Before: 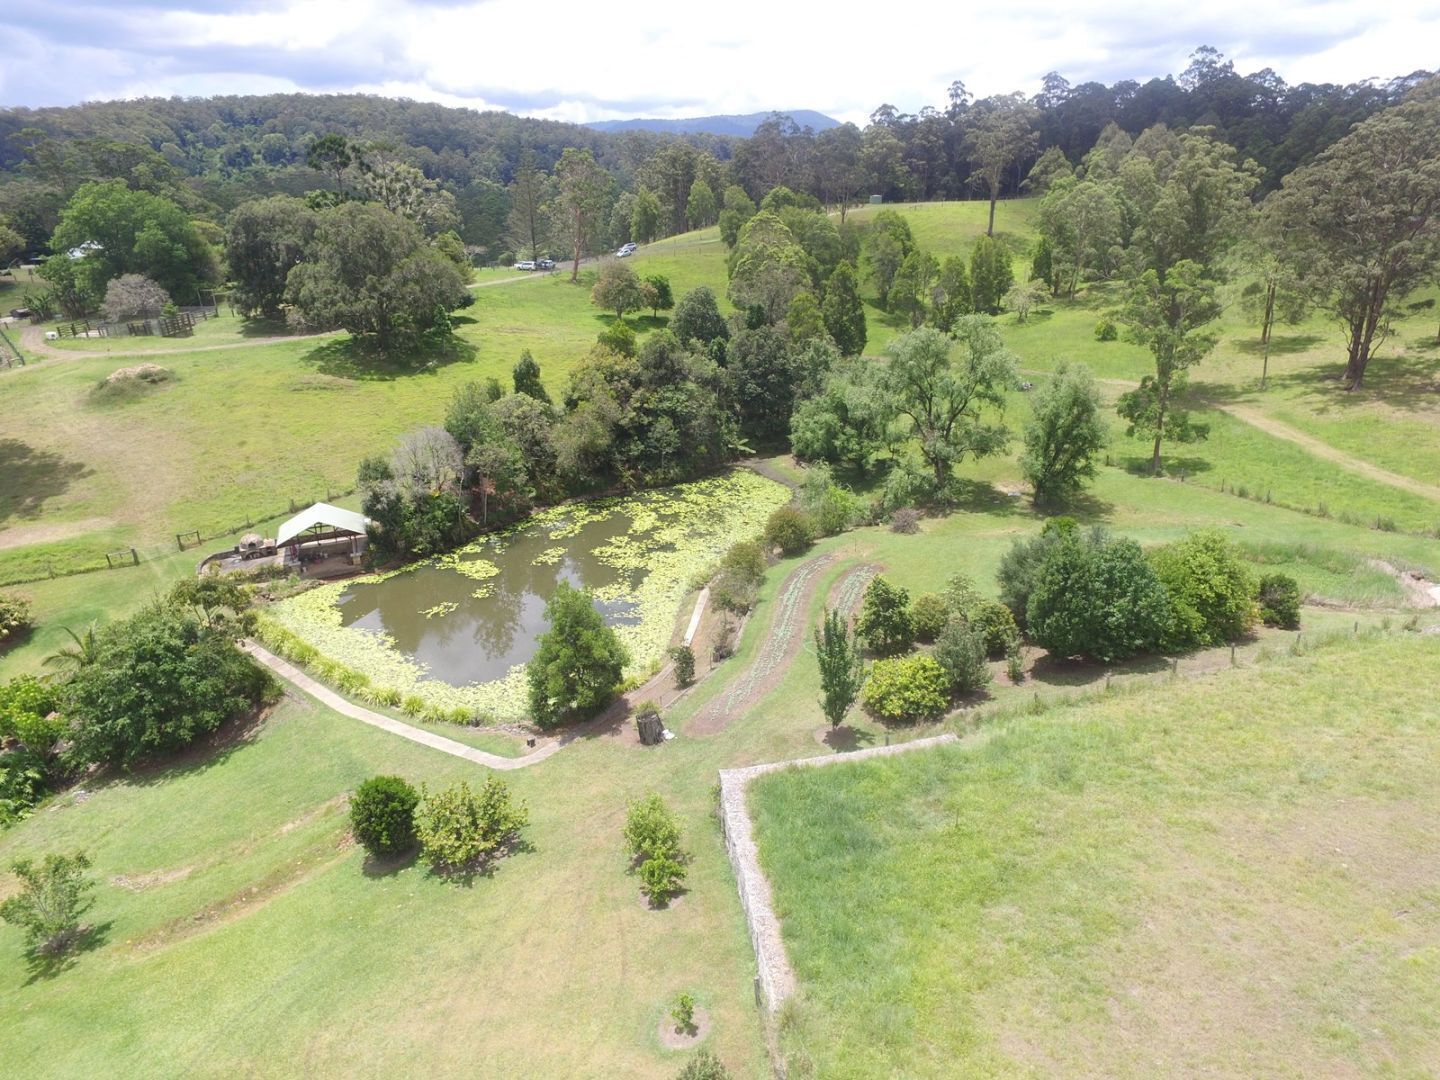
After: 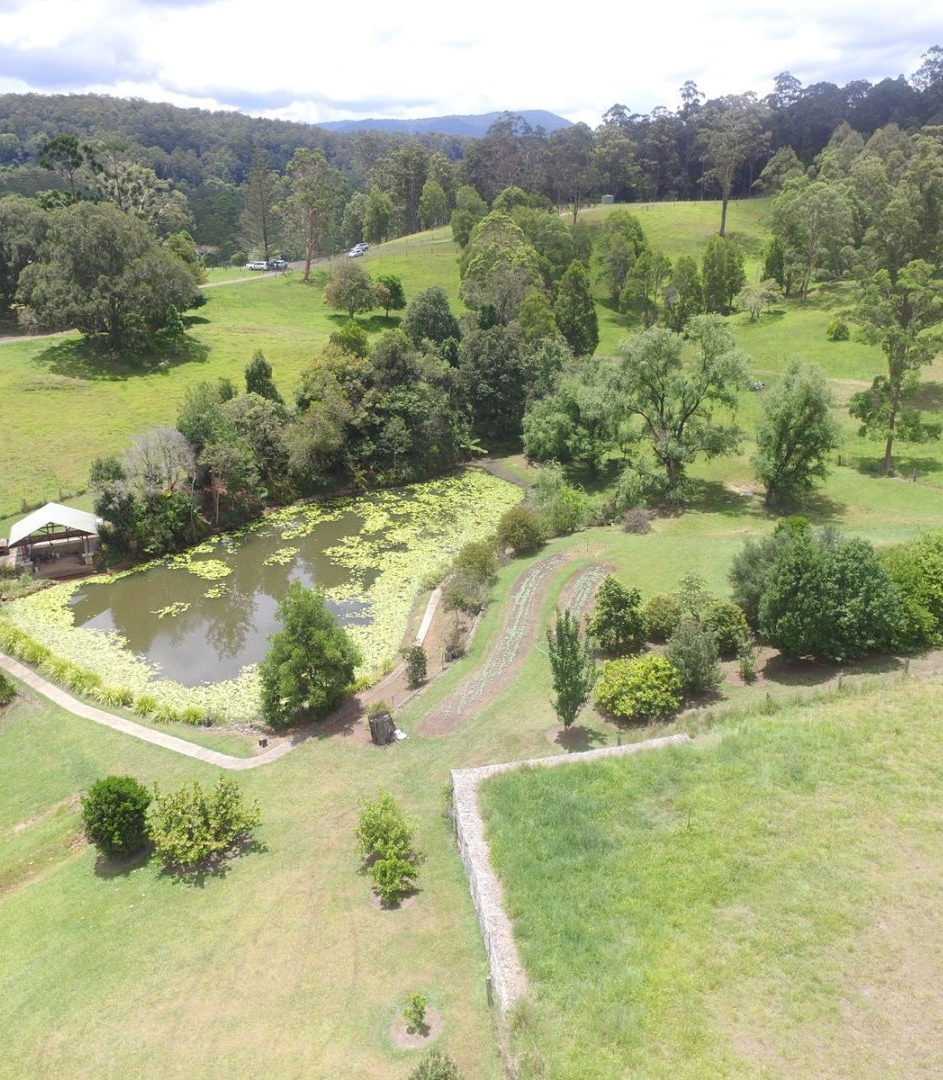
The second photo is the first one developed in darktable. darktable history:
base curve: preserve colors none
crop and rotate: left 18.623%, right 15.839%
